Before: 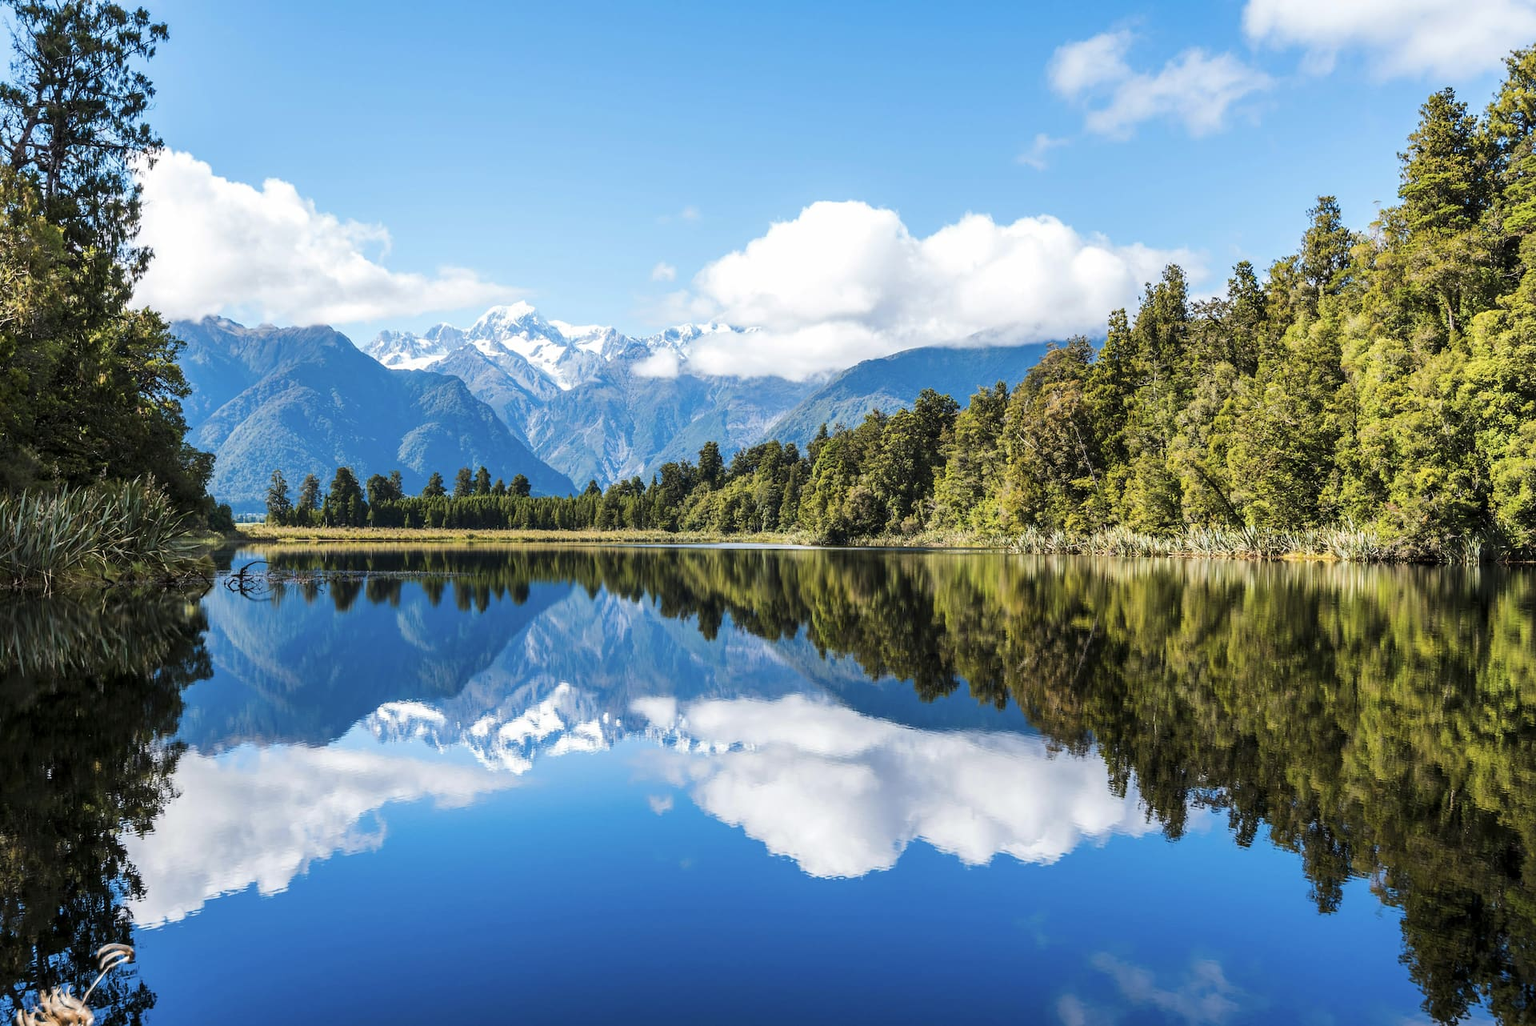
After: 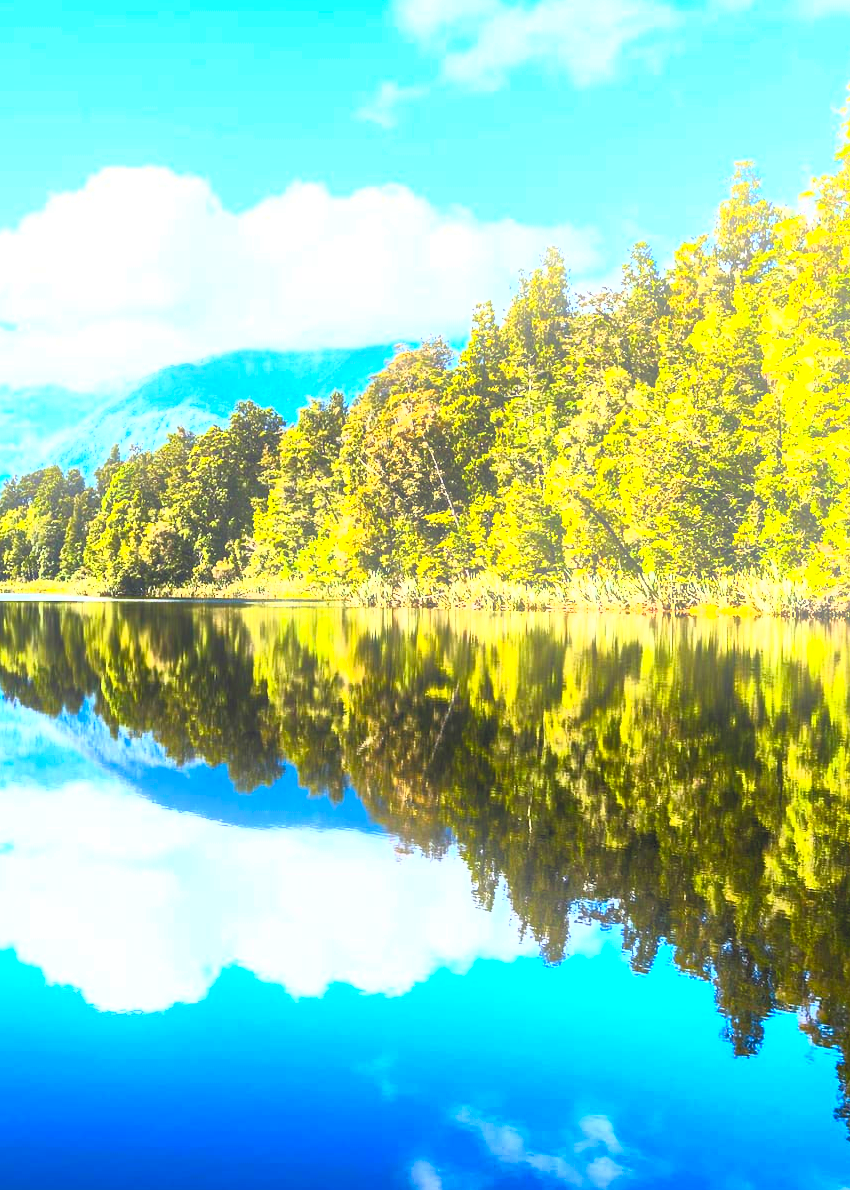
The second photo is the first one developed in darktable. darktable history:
bloom: size 15%, threshold 97%, strength 7%
crop: left 47.628%, top 6.643%, right 7.874%
contrast brightness saturation: contrast 1, brightness 1, saturation 1
